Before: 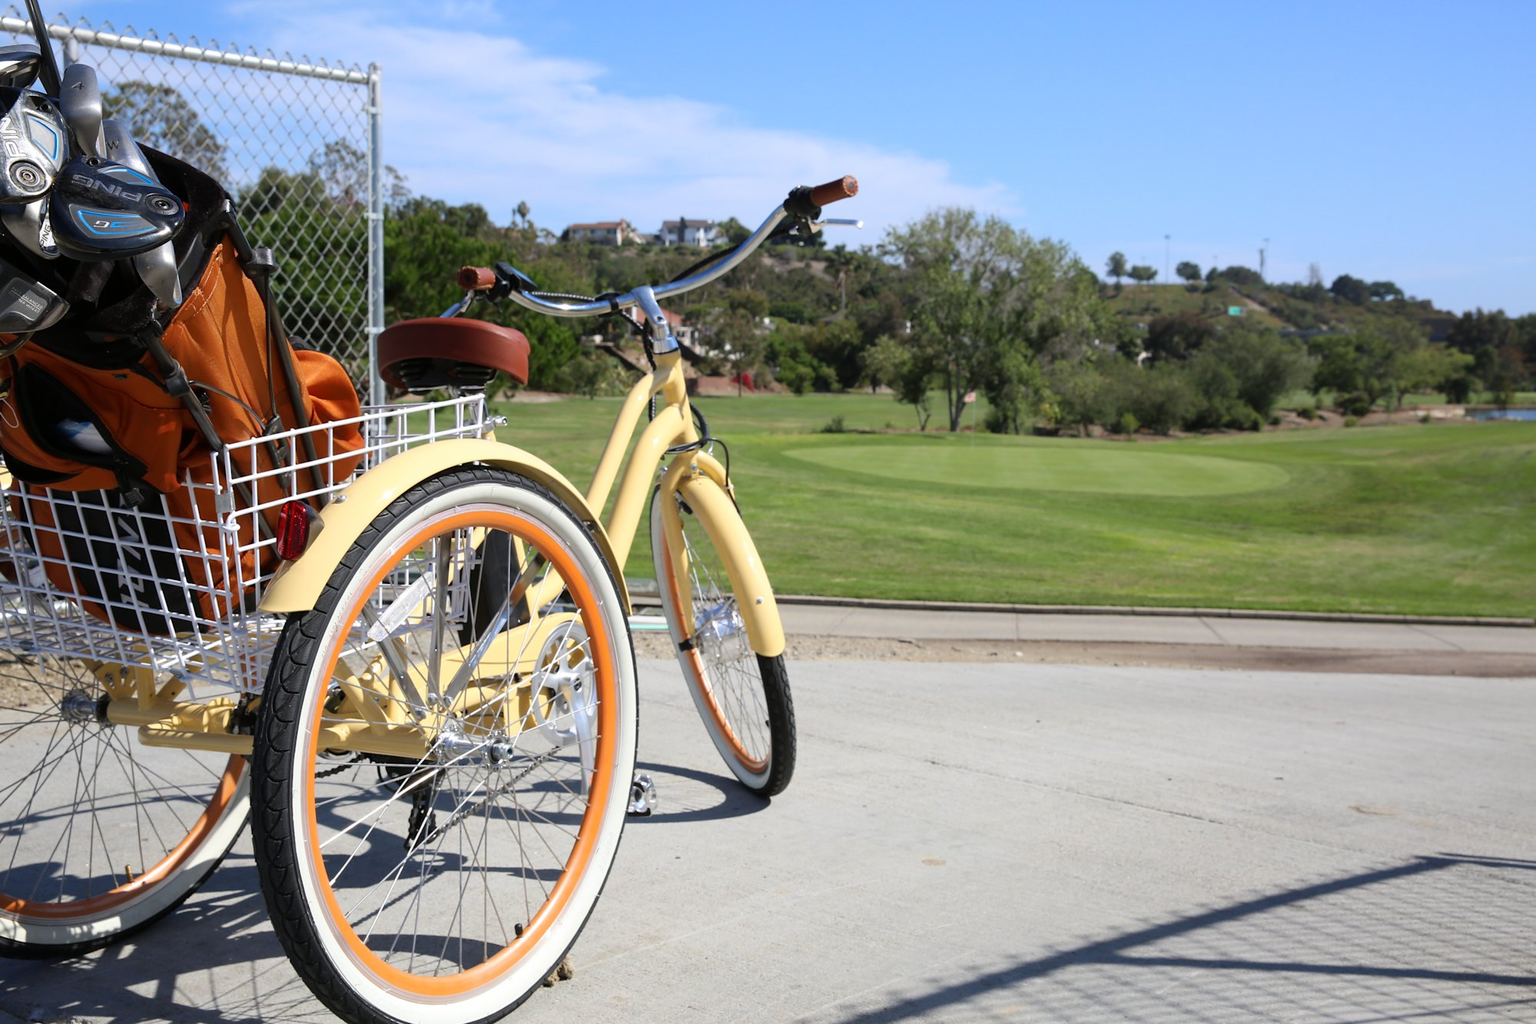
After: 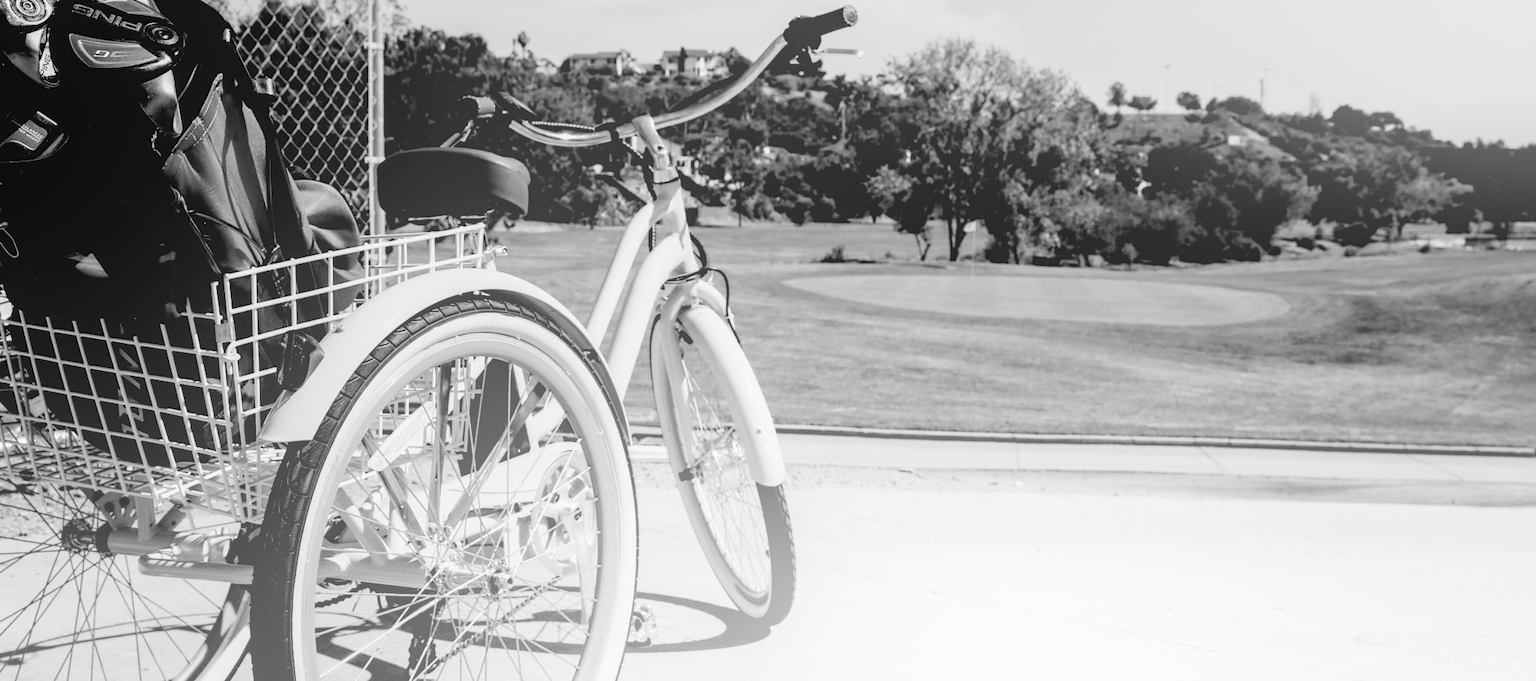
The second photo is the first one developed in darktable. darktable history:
local contrast: on, module defaults
crop: top 16.727%, bottom 16.727%
contrast brightness saturation: contrast 0.01, saturation -0.05
tone equalizer: -8 EV -0.417 EV, -7 EV -0.389 EV, -6 EV -0.333 EV, -5 EV -0.222 EV, -3 EV 0.222 EV, -2 EV 0.333 EV, -1 EV 0.389 EV, +0 EV 0.417 EV, edges refinement/feathering 500, mask exposure compensation -1.57 EV, preserve details no
filmic rgb: black relative exposure -5 EV, hardness 2.88, contrast 1.3, highlights saturation mix -30%
rgb levels: levels [[0.029, 0.461, 0.922], [0, 0.5, 1], [0, 0.5, 1]]
bloom: size 40%
monochrome: size 3.1
